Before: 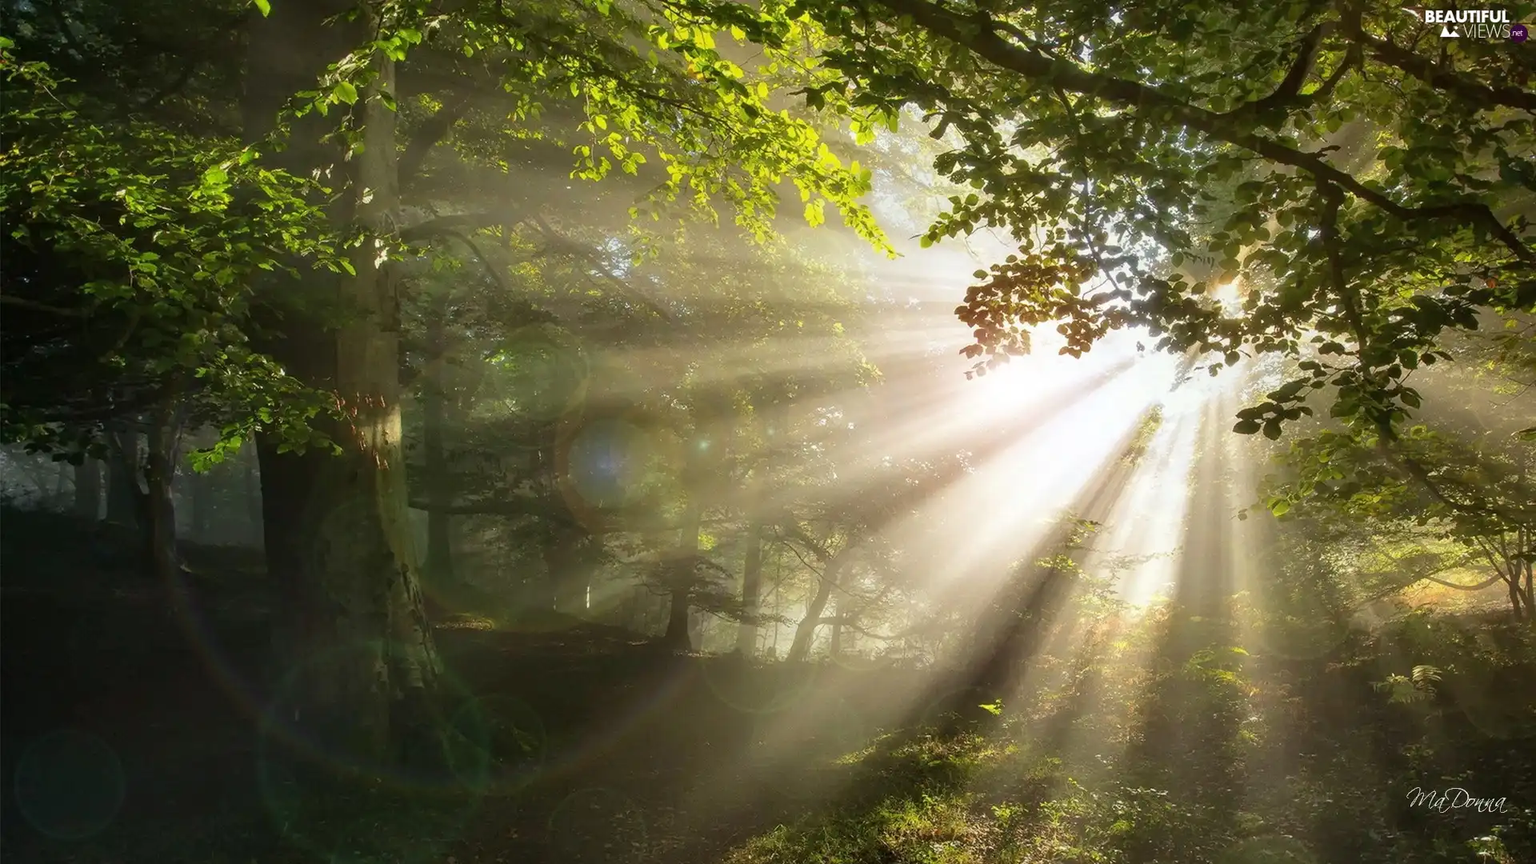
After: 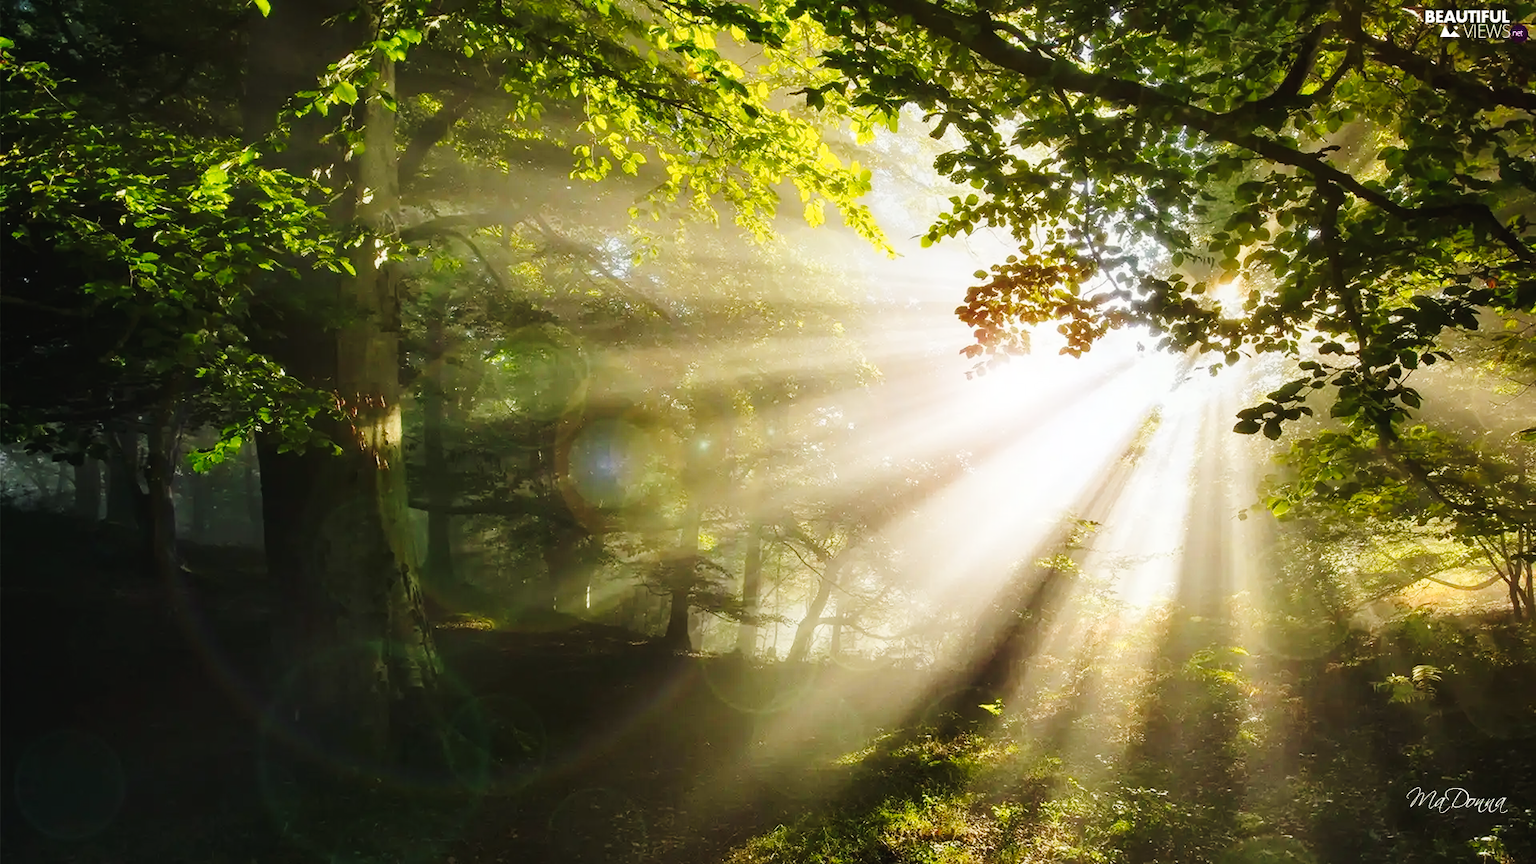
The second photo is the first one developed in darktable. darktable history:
tone curve: curves: ch0 [(0.003, 0.023) (0.071, 0.052) (0.236, 0.197) (0.466, 0.557) (0.631, 0.764) (0.806, 0.906) (1, 1)]; ch1 [(0, 0) (0.262, 0.227) (0.417, 0.386) (0.469, 0.467) (0.502, 0.51) (0.528, 0.521) (0.573, 0.555) (0.605, 0.621) (0.644, 0.671) (0.686, 0.728) (0.994, 0.987)]; ch2 [(0, 0) (0.262, 0.188) (0.385, 0.353) (0.427, 0.424) (0.495, 0.502) (0.531, 0.555) (0.583, 0.632) (0.644, 0.748) (1, 1)], preserve colors none
